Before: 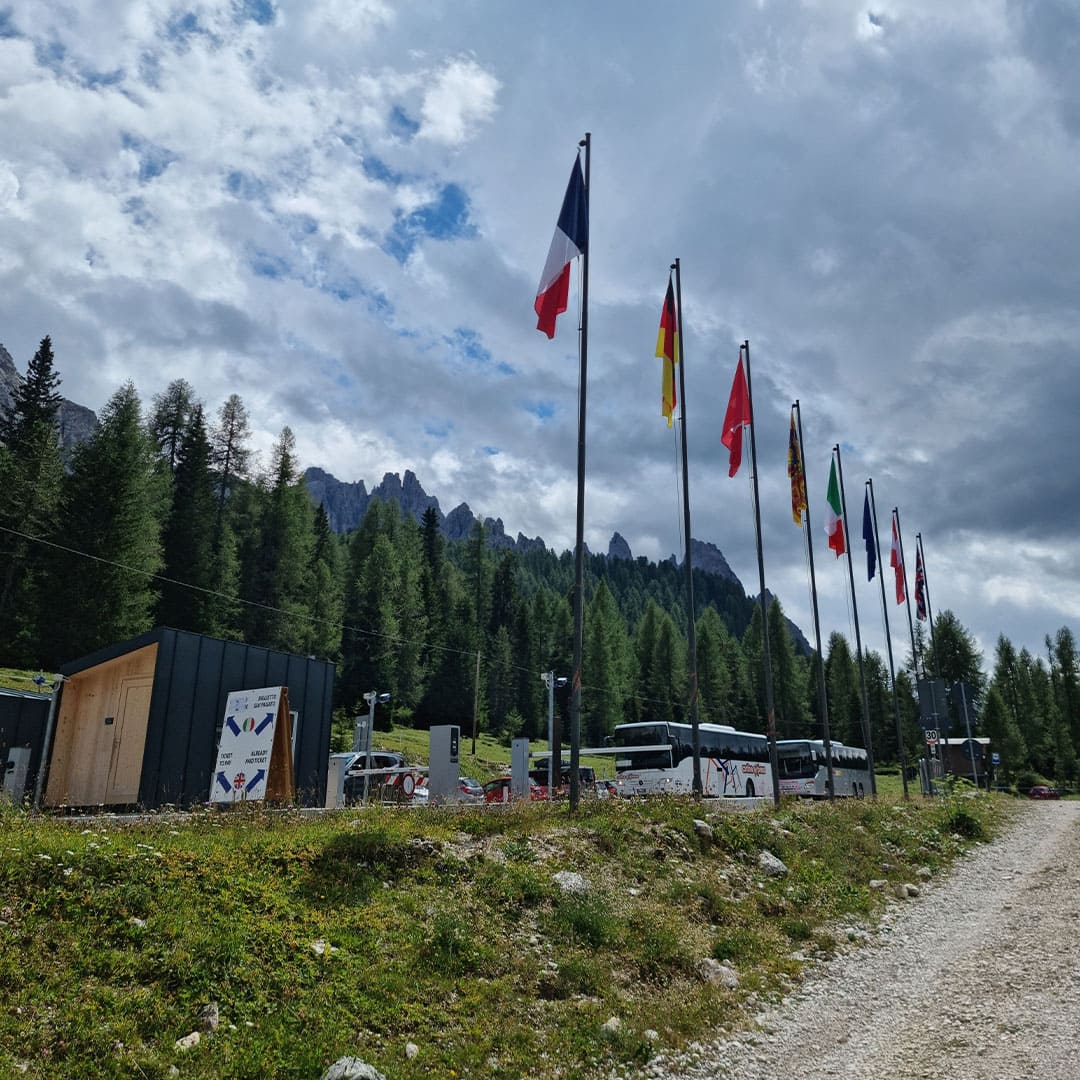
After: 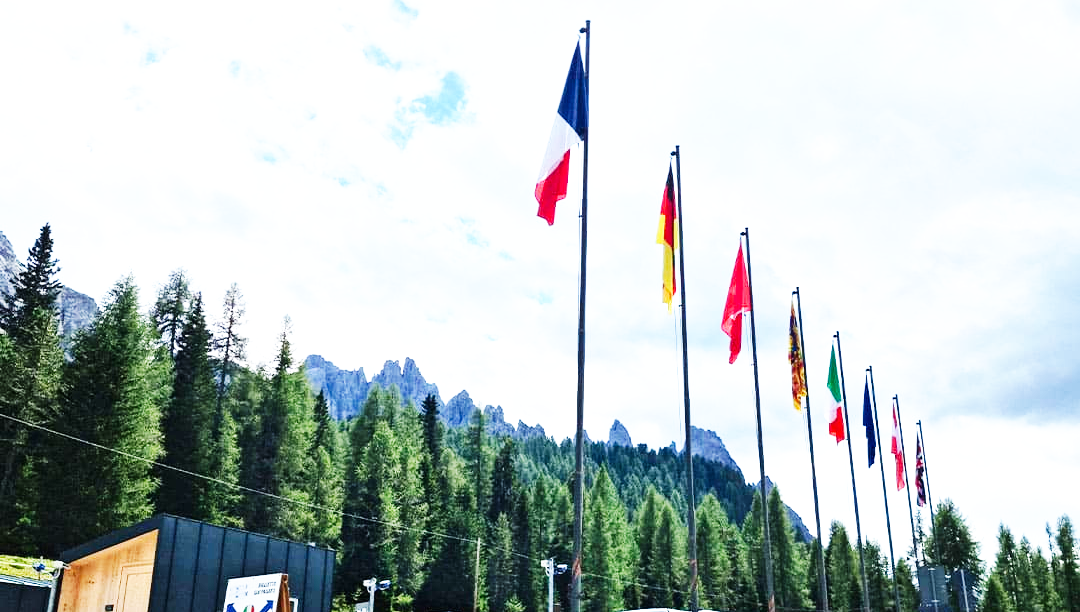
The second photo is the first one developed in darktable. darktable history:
base curve: curves: ch0 [(0, 0) (0.007, 0.004) (0.027, 0.03) (0.046, 0.07) (0.207, 0.54) (0.442, 0.872) (0.673, 0.972) (1, 1)], preserve colors none
crop and rotate: top 10.486%, bottom 32.839%
exposure: black level correction 0, exposure 1.198 EV, compensate exposure bias true, compensate highlight preservation false
